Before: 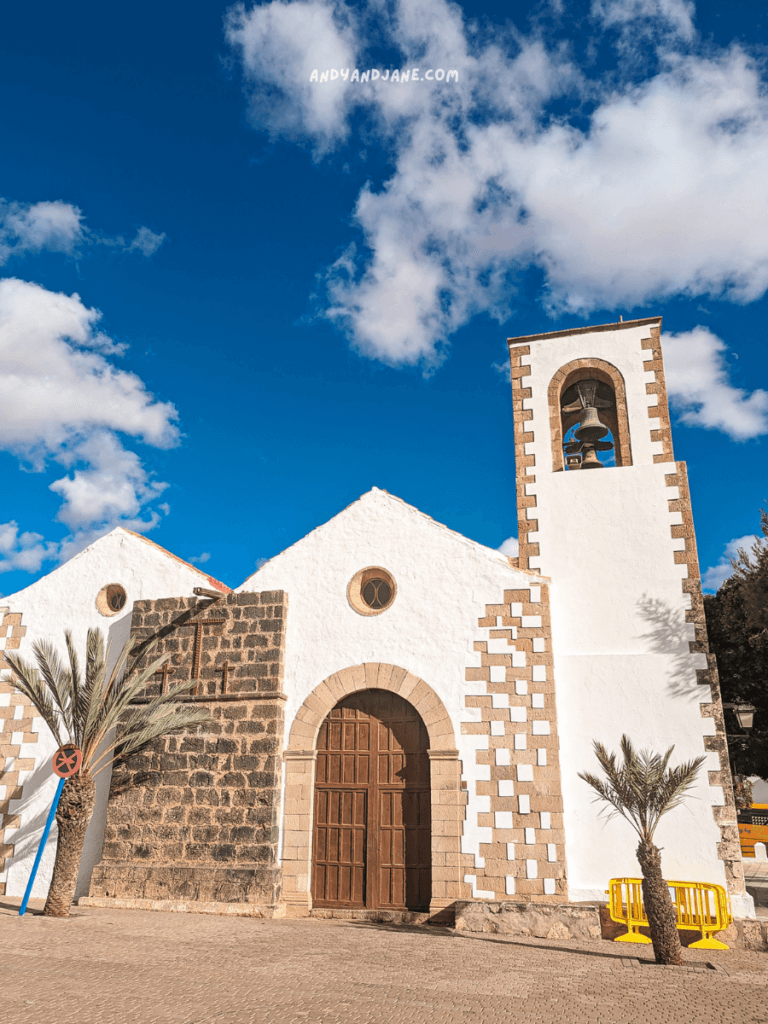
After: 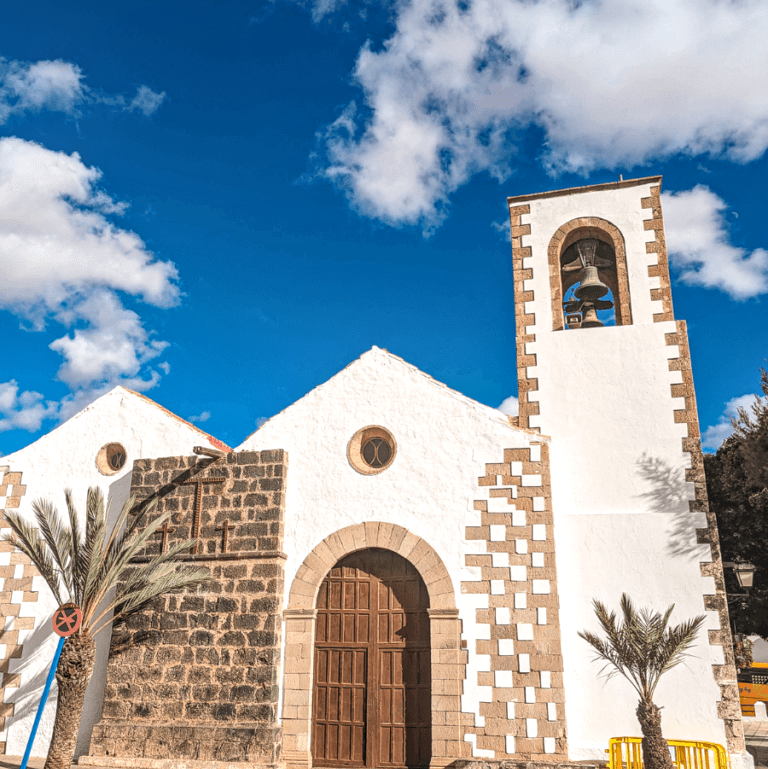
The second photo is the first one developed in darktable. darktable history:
exposure: black level correction -0.001, exposure 0.08 EV, compensate highlight preservation false
crop: top 13.783%, bottom 11.105%
local contrast: on, module defaults
